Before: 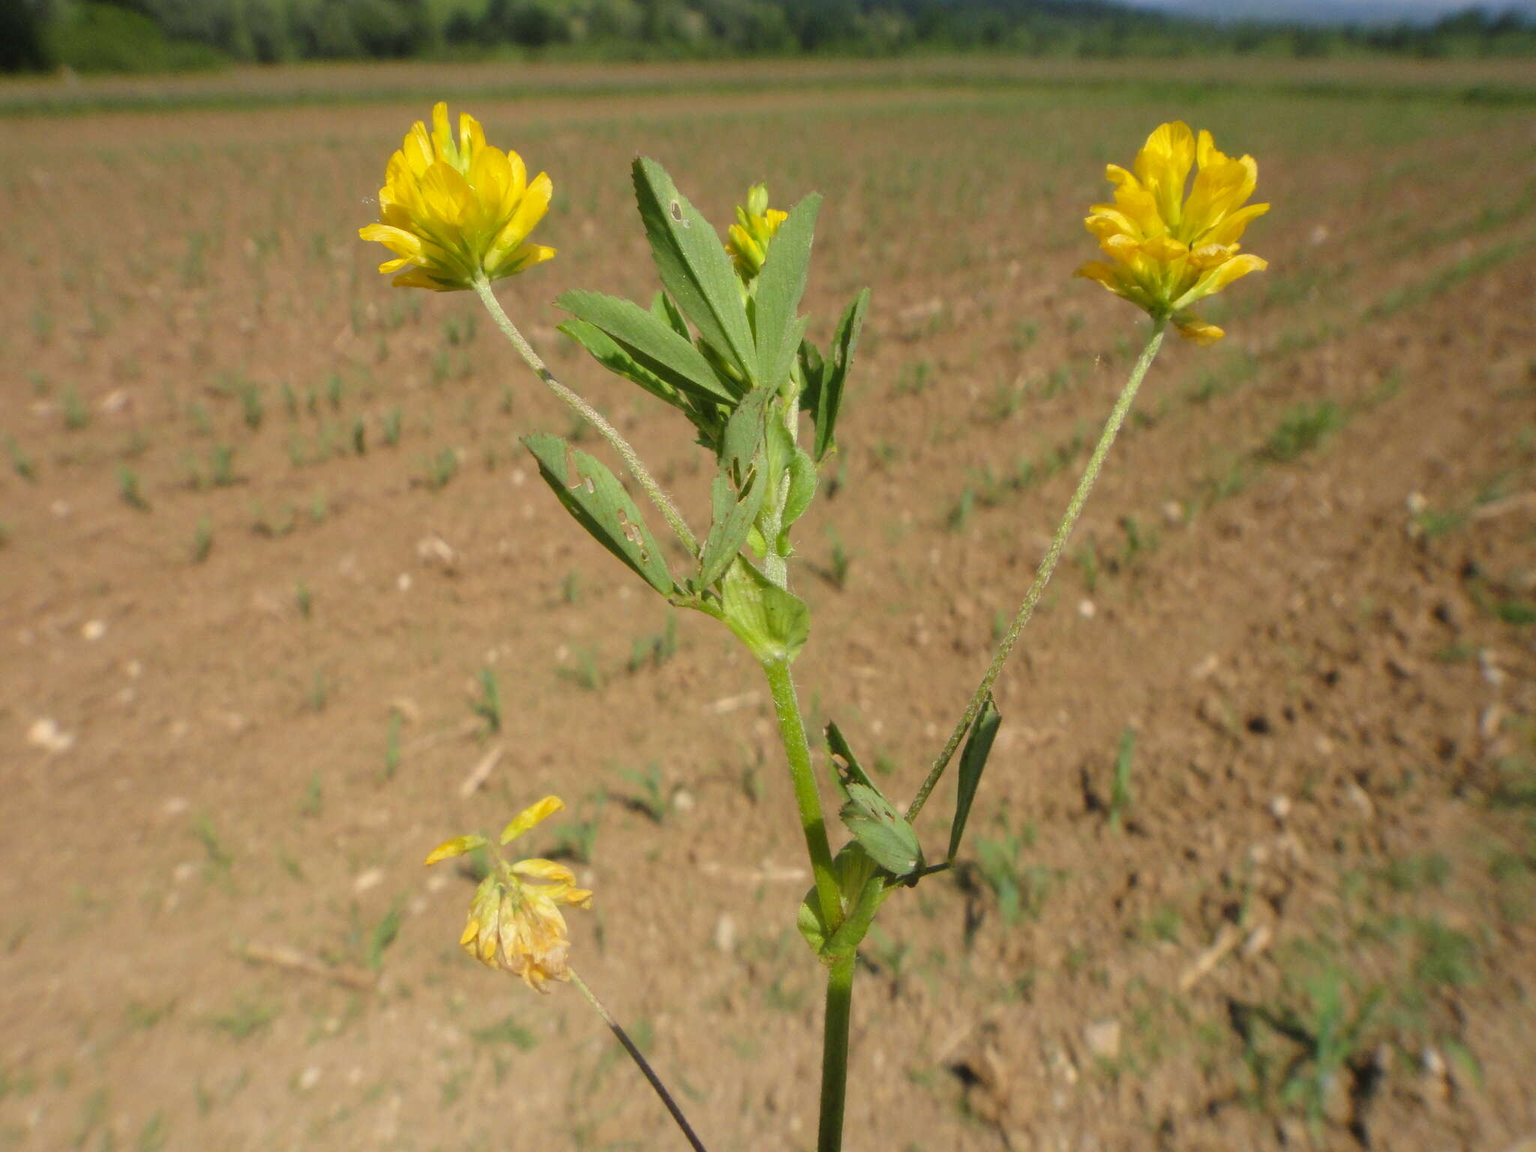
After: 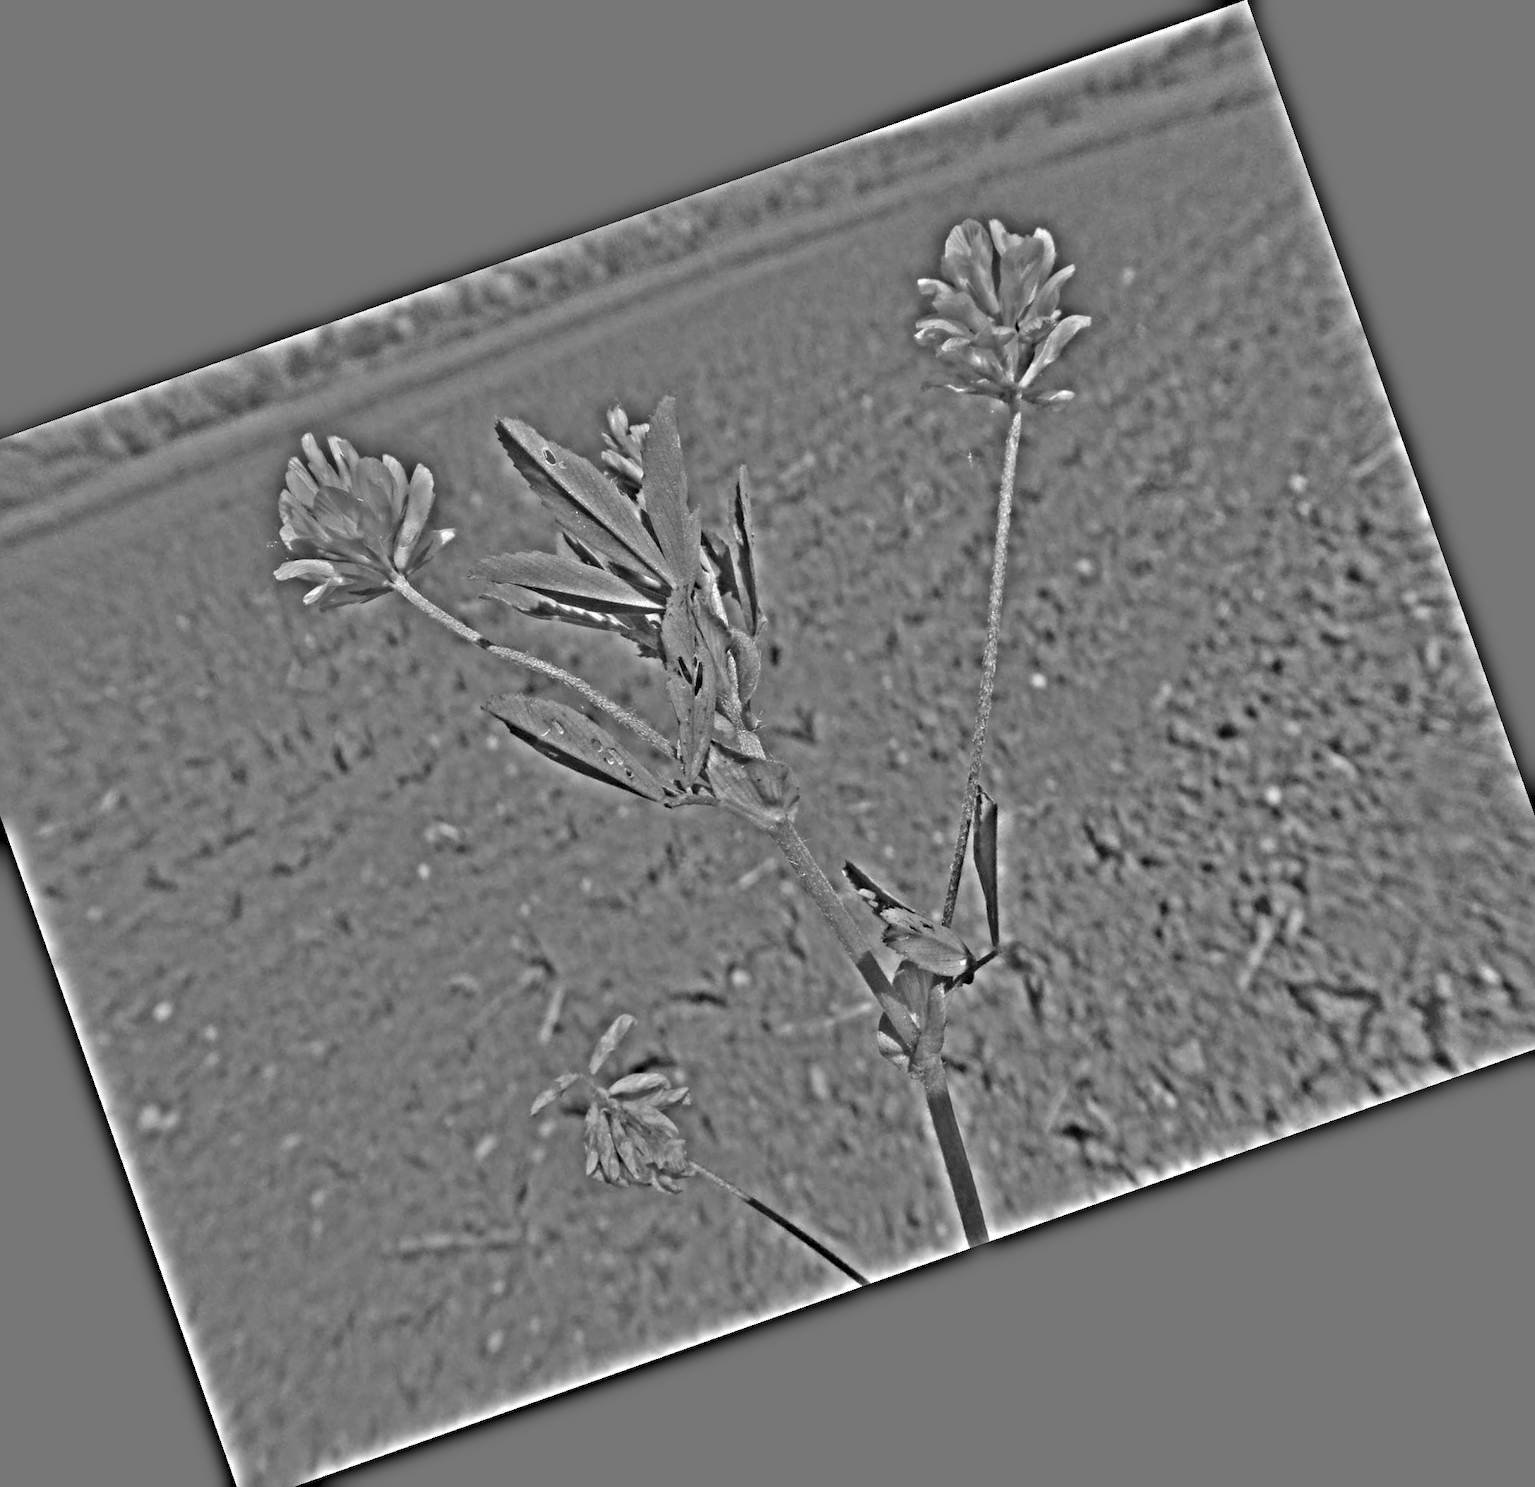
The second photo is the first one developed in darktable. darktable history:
highpass: sharpness 49.79%, contrast boost 49.79%
crop and rotate: angle 19.43°, left 6.812%, right 4.125%, bottom 1.087%
